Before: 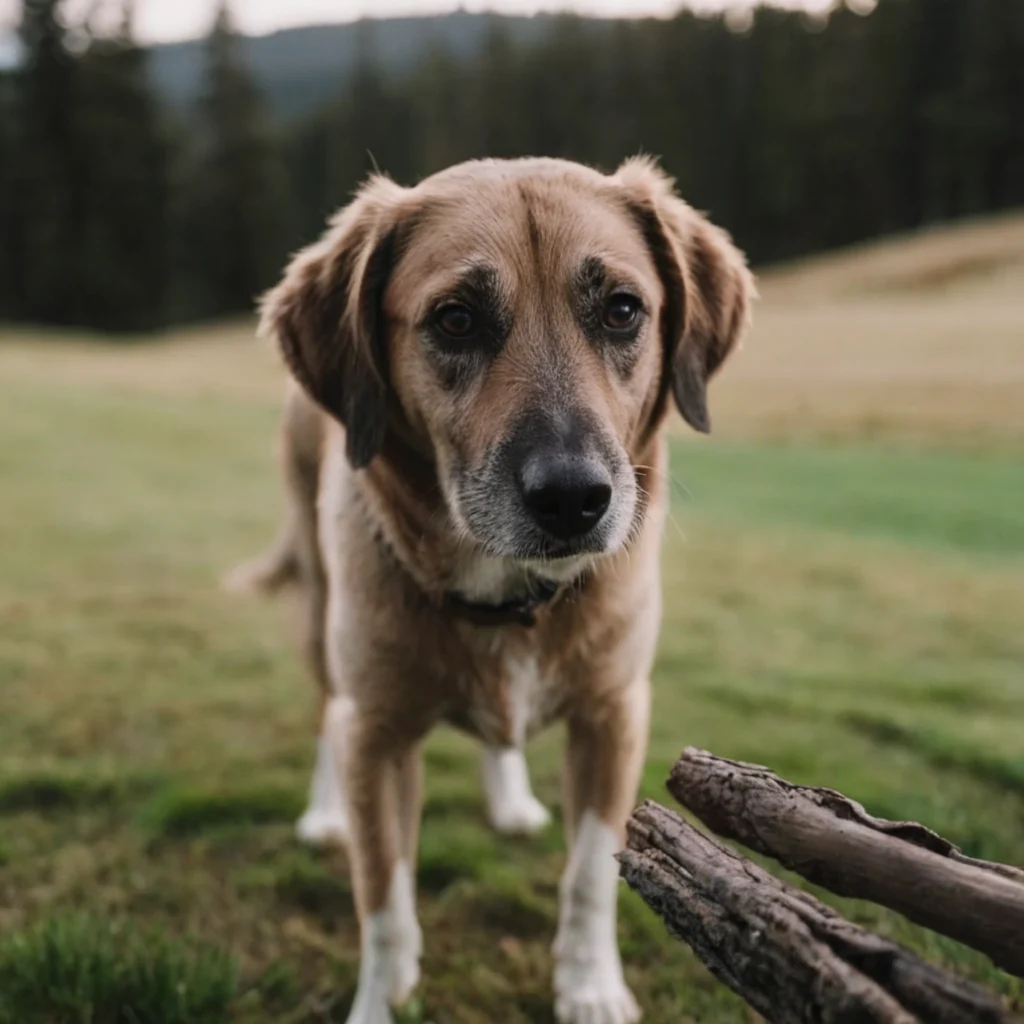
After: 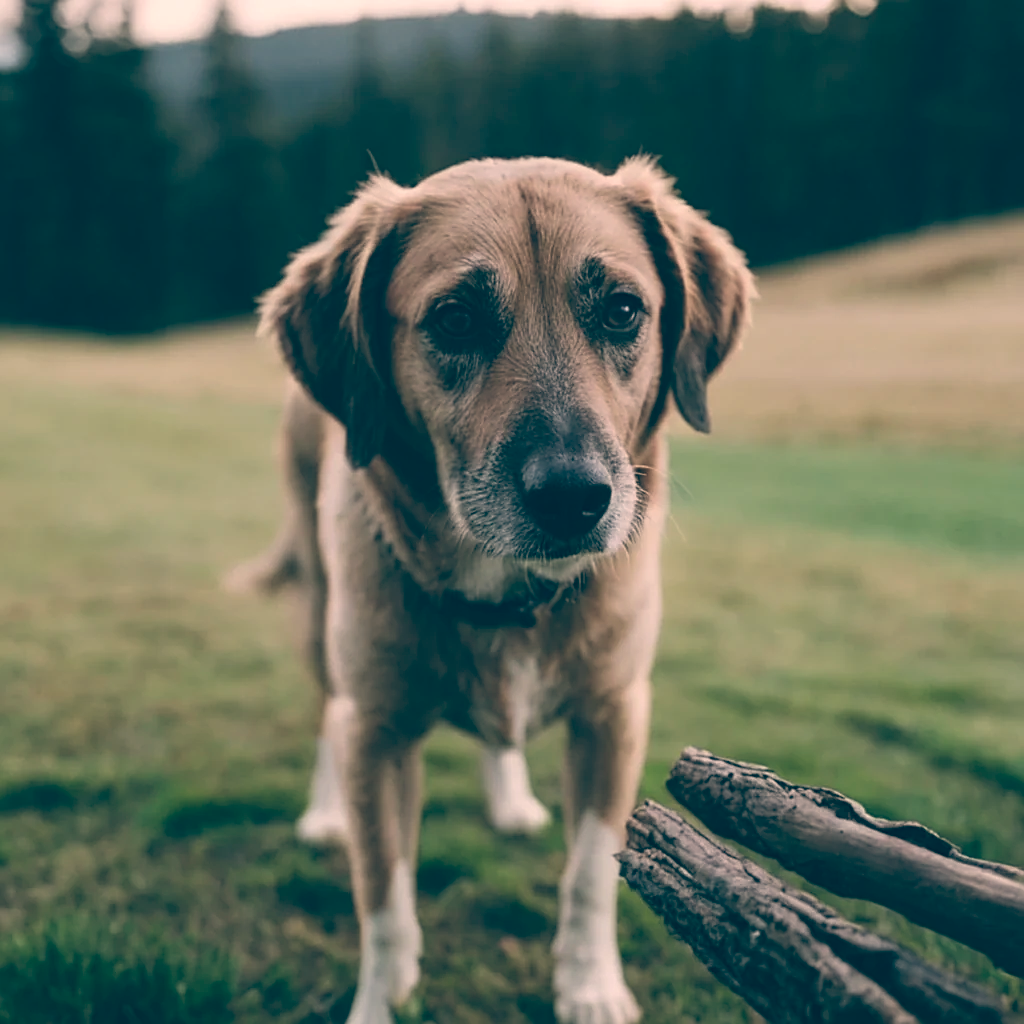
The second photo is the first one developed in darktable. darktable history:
color balance: lift [1.006, 0.985, 1.002, 1.015], gamma [1, 0.953, 1.008, 1.047], gain [1.076, 1.13, 1.004, 0.87]
sharpen: on, module defaults
